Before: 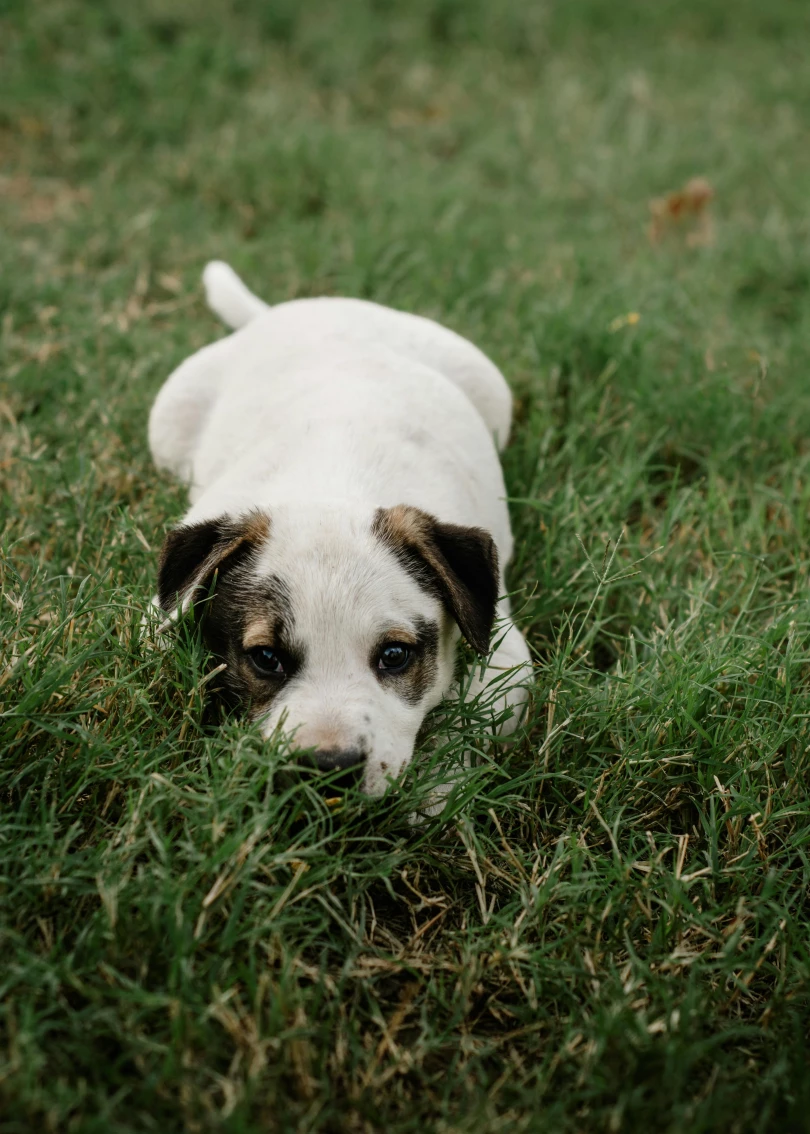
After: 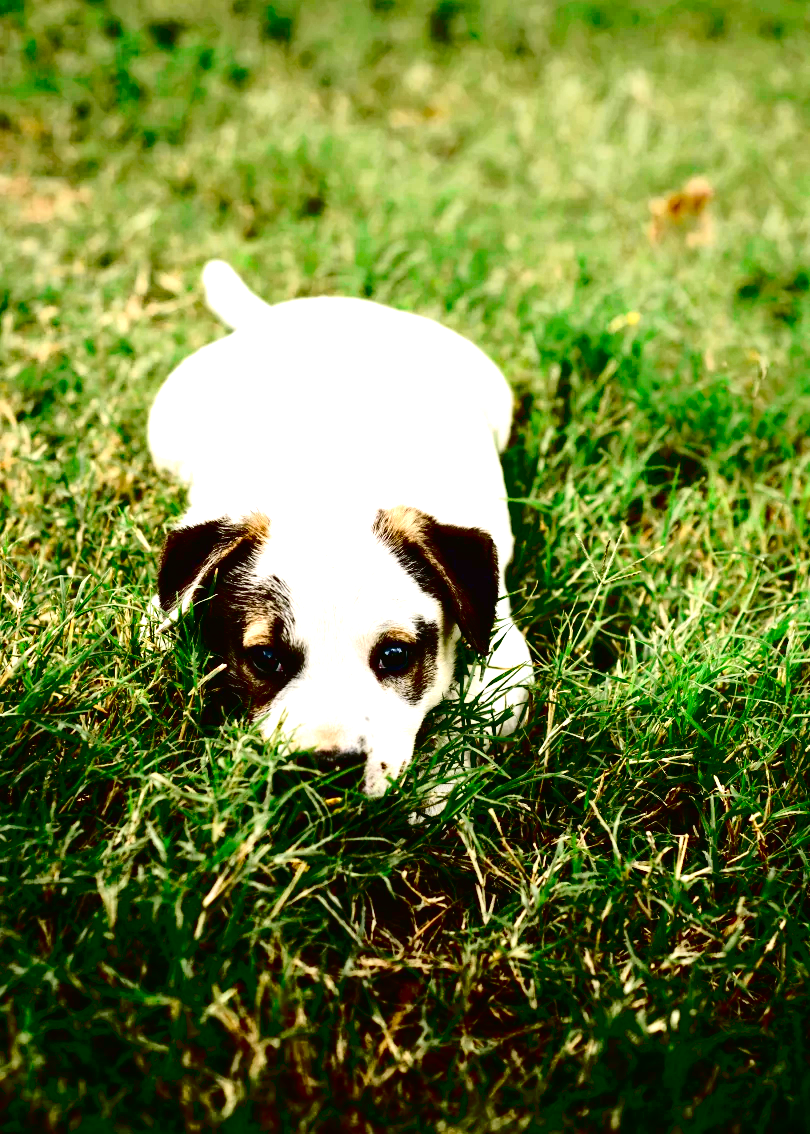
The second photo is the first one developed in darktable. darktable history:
exposure: black level correction 0.015, exposure 1.798 EV, compensate highlight preservation false
tone curve: curves: ch0 [(0.003, 0.015) (0.104, 0.07) (0.236, 0.218) (0.401, 0.443) (0.495, 0.55) (0.65, 0.68) (0.832, 0.858) (1, 0.977)]; ch1 [(0, 0) (0.161, 0.092) (0.35, 0.33) (0.379, 0.401) (0.45, 0.466) (0.489, 0.499) (0.55, 0.56) (0.621, 0.615) (0.718, 0.734) (1, 1)]; ch2 [(0, 0) (0.369, 0.427) (0.44, 0.434) (0.502, 0.501) (0.557, 0.55) (0.586, 0.59) (1, 1)], color space Lab, independent channels, preserve colors none
contrast brightness saturation: contrast 0.189, brightness -0.239, saturation 0.11
haze removal: adaptive false
tone equalizer: mask exposure compensation -0.51 EV
